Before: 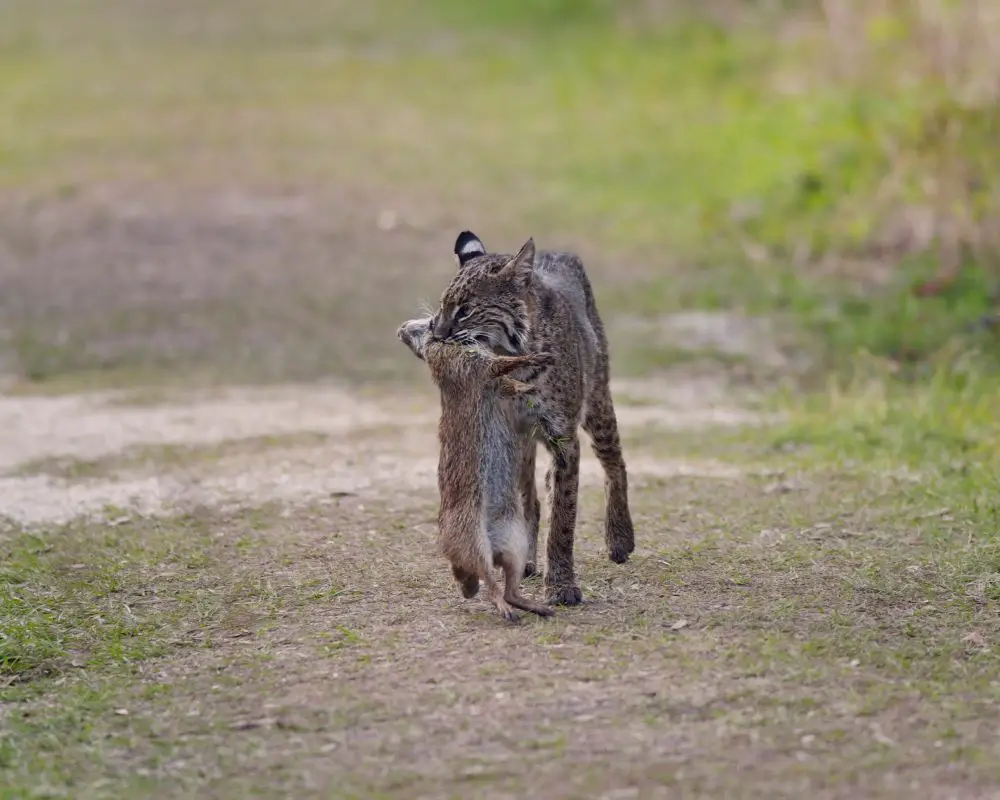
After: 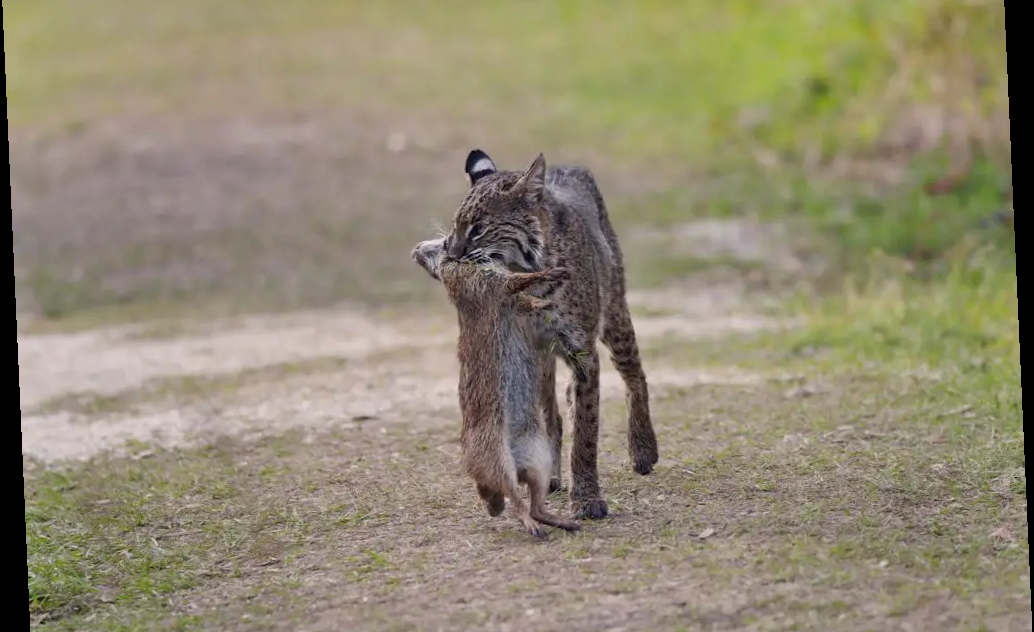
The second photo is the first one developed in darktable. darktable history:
crop and rotate: top 12.5%, bottom 12.5%
shadows and highlights: radius 125.46, shadows 30.51, highlights -30.51, low approximation 0.01, soften with gaussian
rotate and perspective: rotation -2.56°, automatic cropping off
